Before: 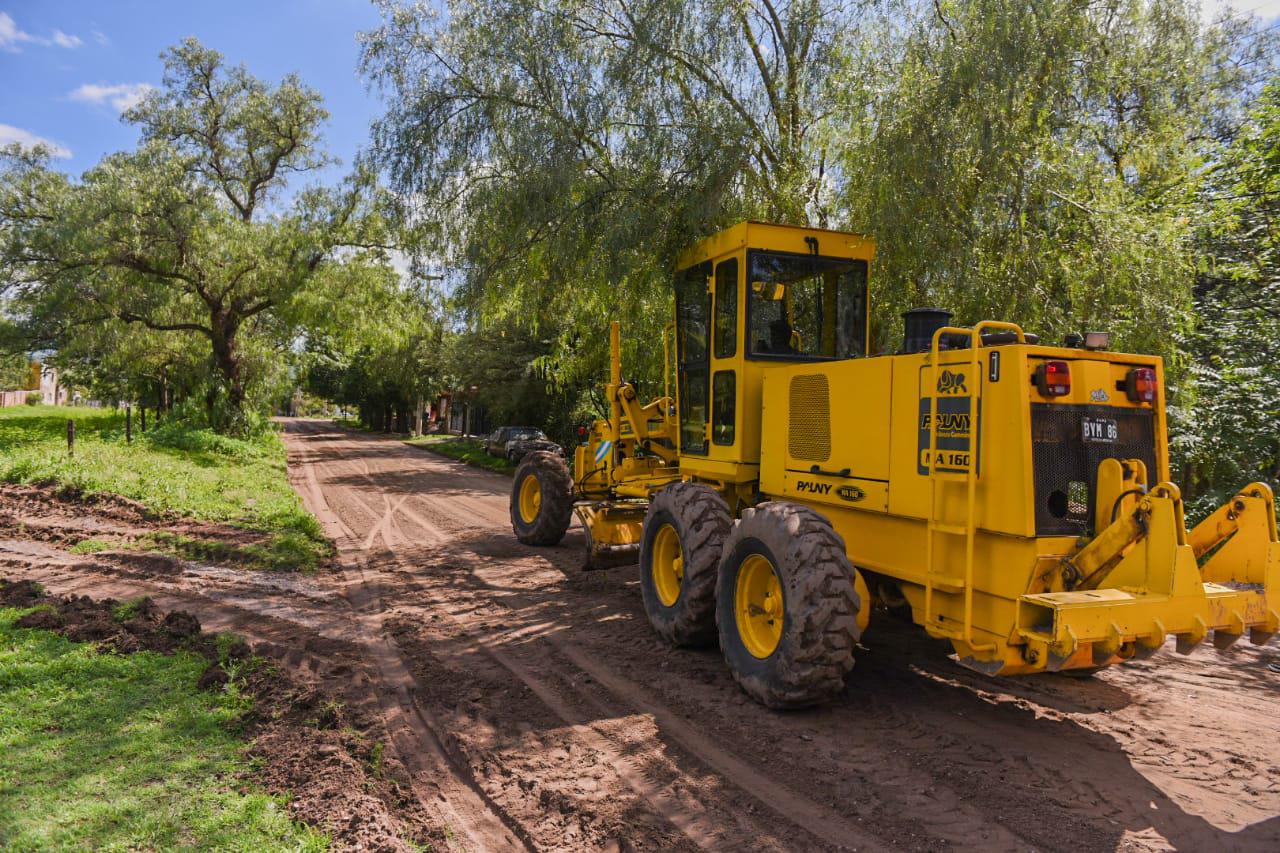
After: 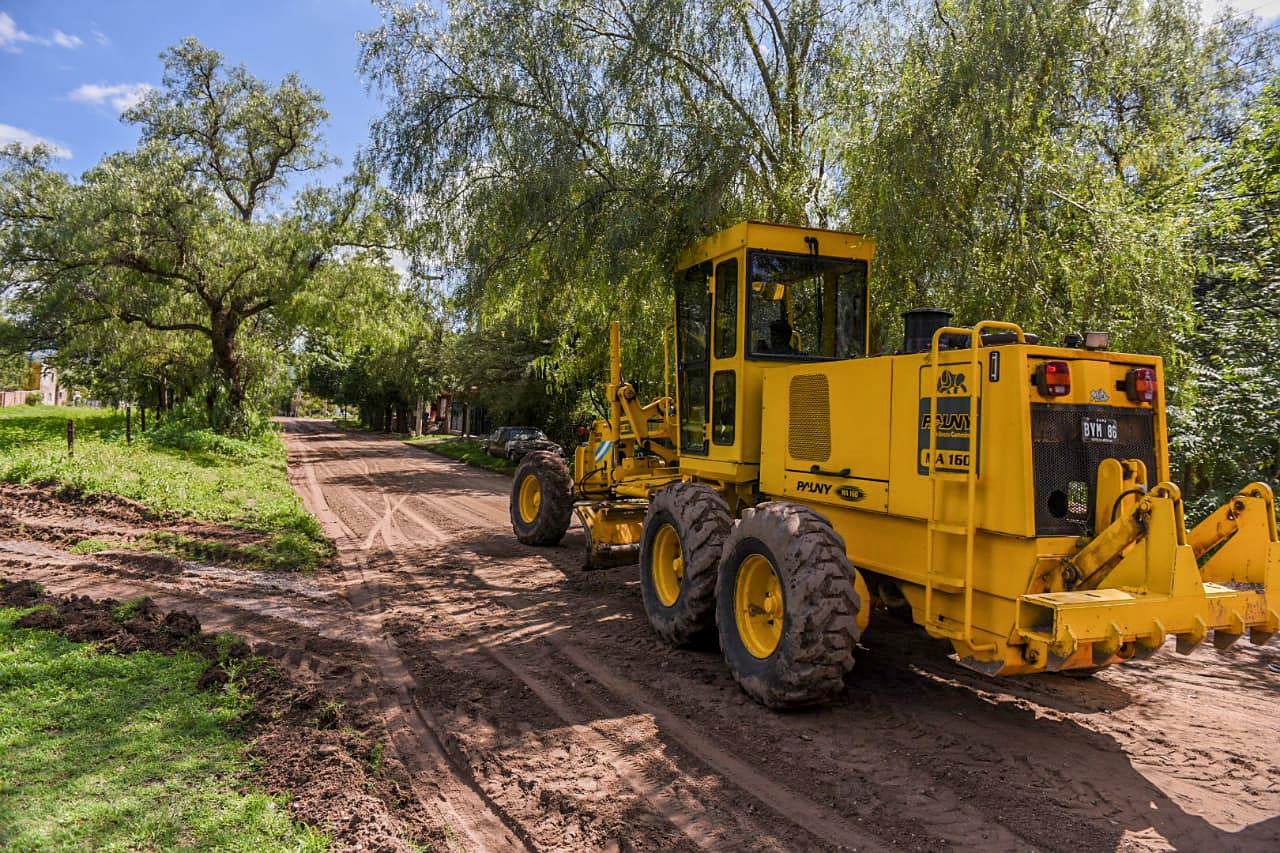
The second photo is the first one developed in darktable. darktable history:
local contrast: on, module defaults
sharpen: radius 1
